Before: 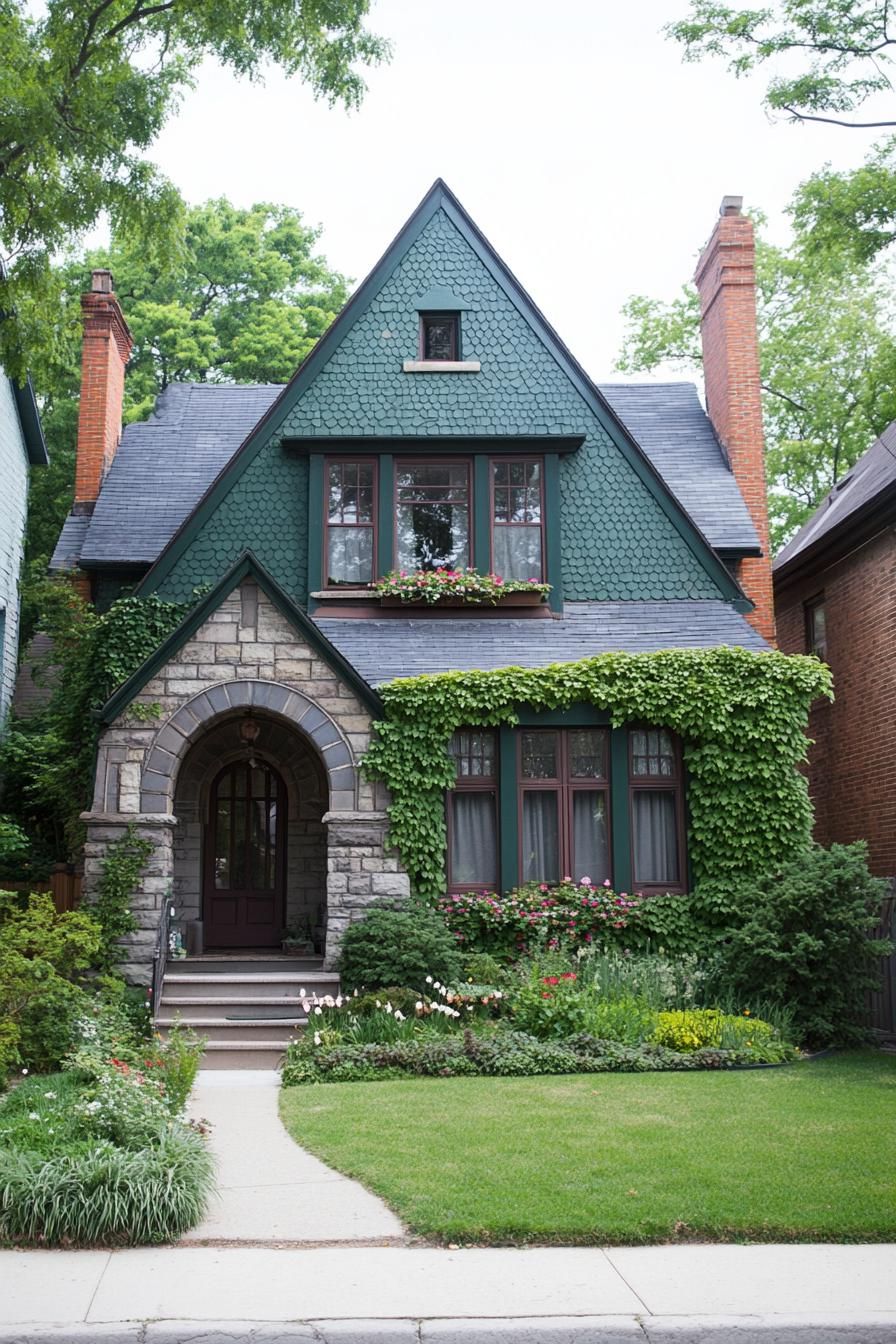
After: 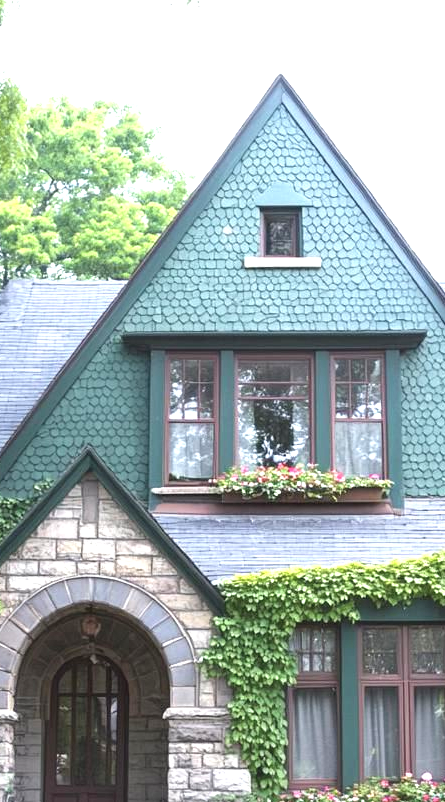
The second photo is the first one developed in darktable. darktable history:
crop: left 17.839%, top 7.788%, right 32.447%, bottom 32.519%
local contrast: highlights 102%, shadows 100%, detail 119%, midtone range 0.2
contrast brightness saturation: contrast -0.131, brightness 0.05, saturation -0.125
exposure: black level correction 0, exposure 1.353 EV, compensate highlight preservation false
